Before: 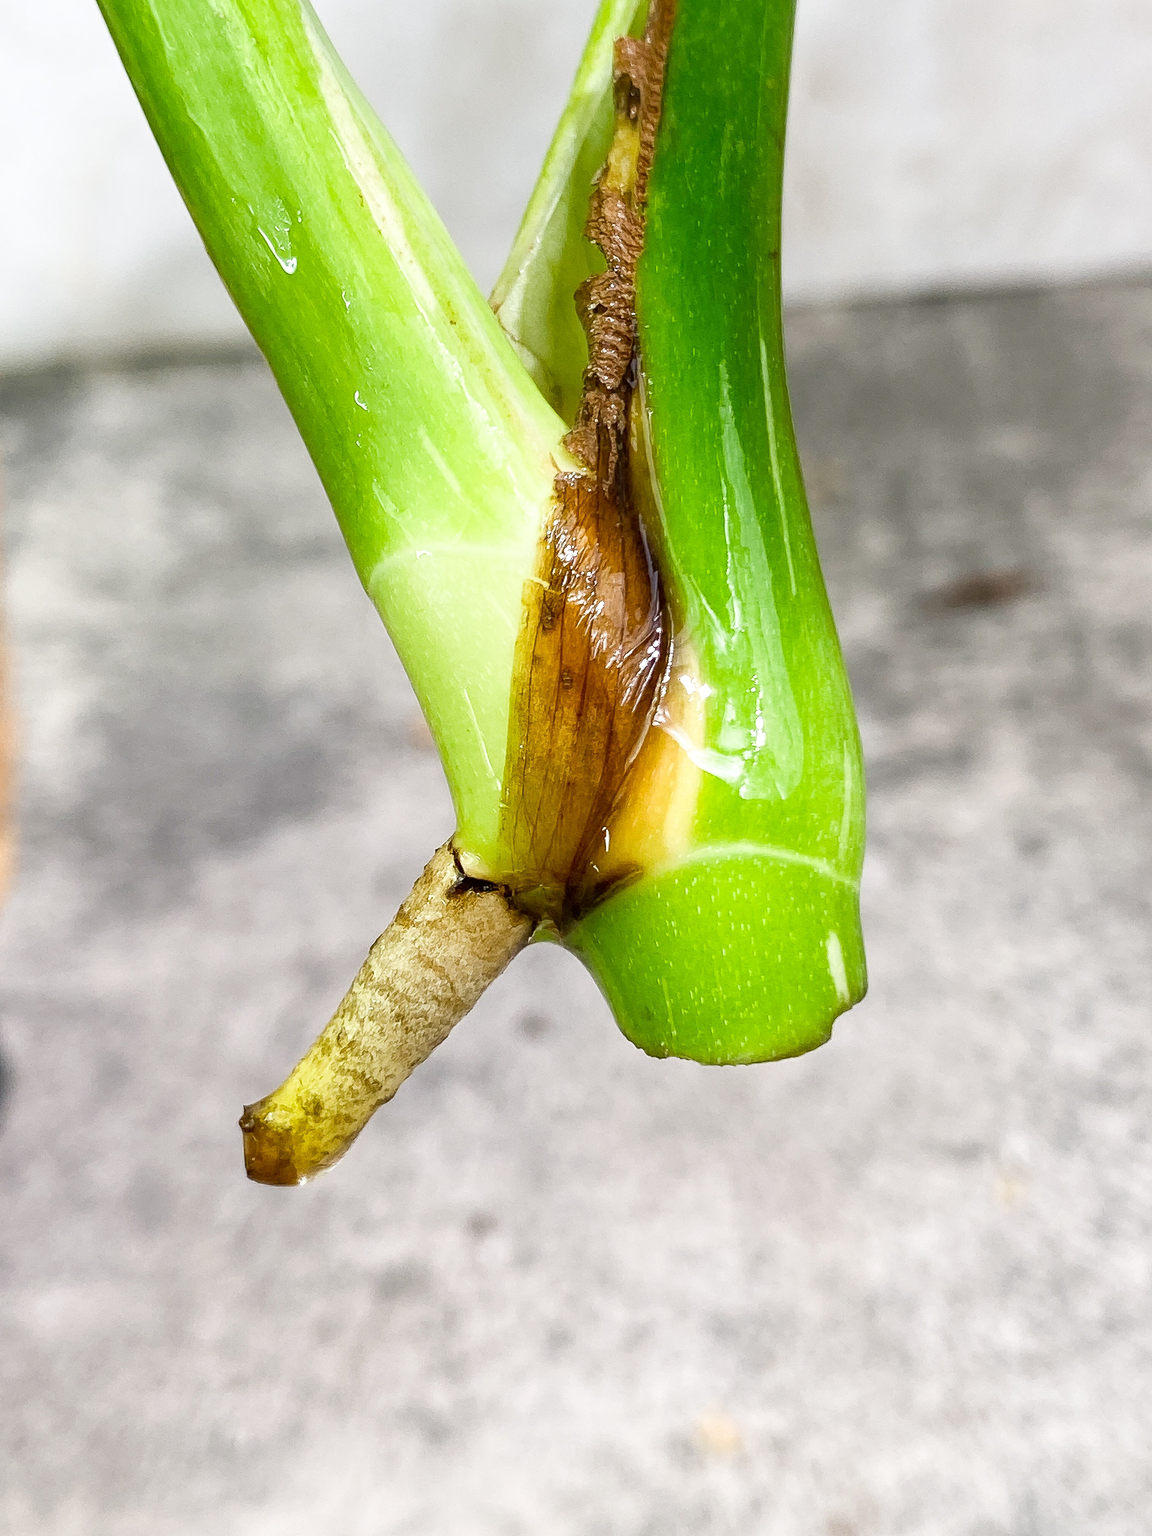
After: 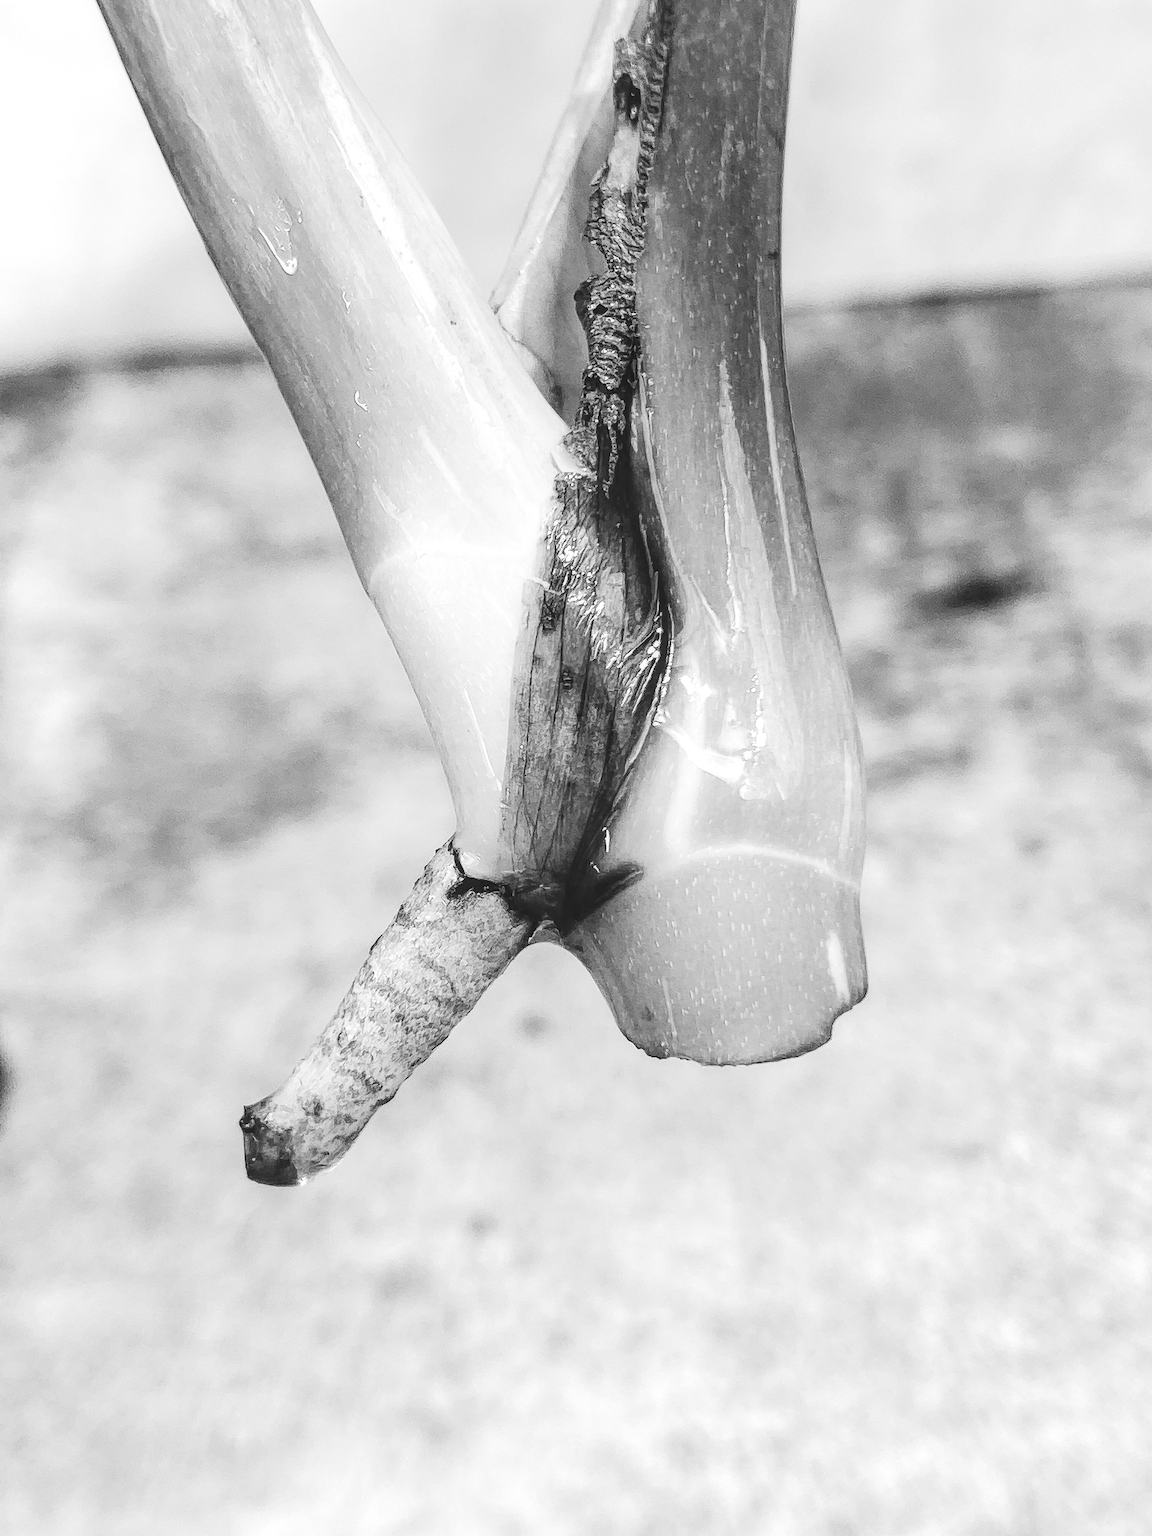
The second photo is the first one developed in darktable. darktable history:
local contrast: detail 130%
white balance: red 0.967, blue 1.119, emerald 0.756
tone curve: curves: ch0 [(0, 0) (0.003, 0.145) (0.011, 0.15) (0.025, 0.15) (0.044, 0.156) (0.069, 0.161) (0.1, 0.169) (0.136, 0.175) (0.177, 0.184) (0.224, 0.196) (0.277, 0.234) (0.335, 0.291) (0.399, 0.391) (0.468, 0.505) (0.543, 0.633) (0.623, 0.742) (0.709, 0.826) (0.801, 0.882) (0.898, 0.93) (1, 1)], preserve colors none
monochrome: on, module defaults
